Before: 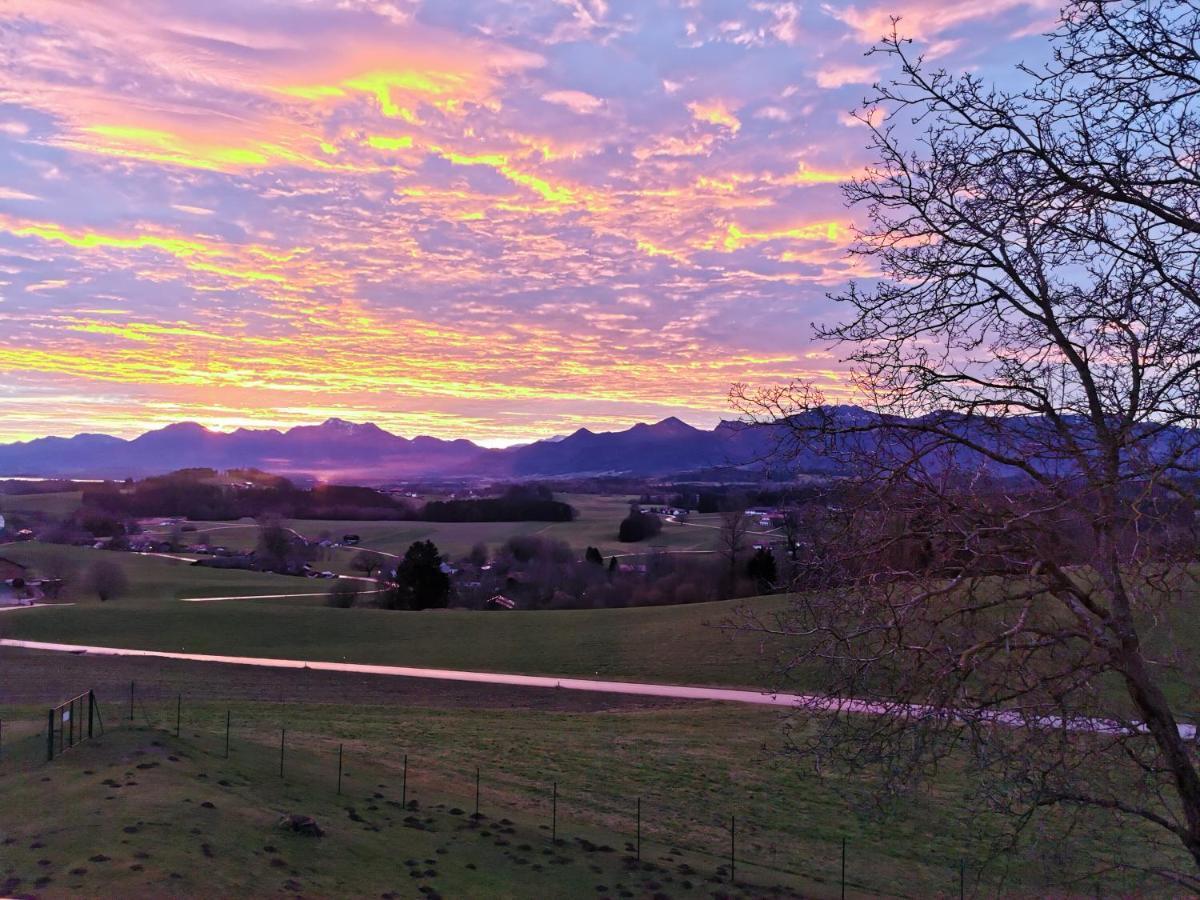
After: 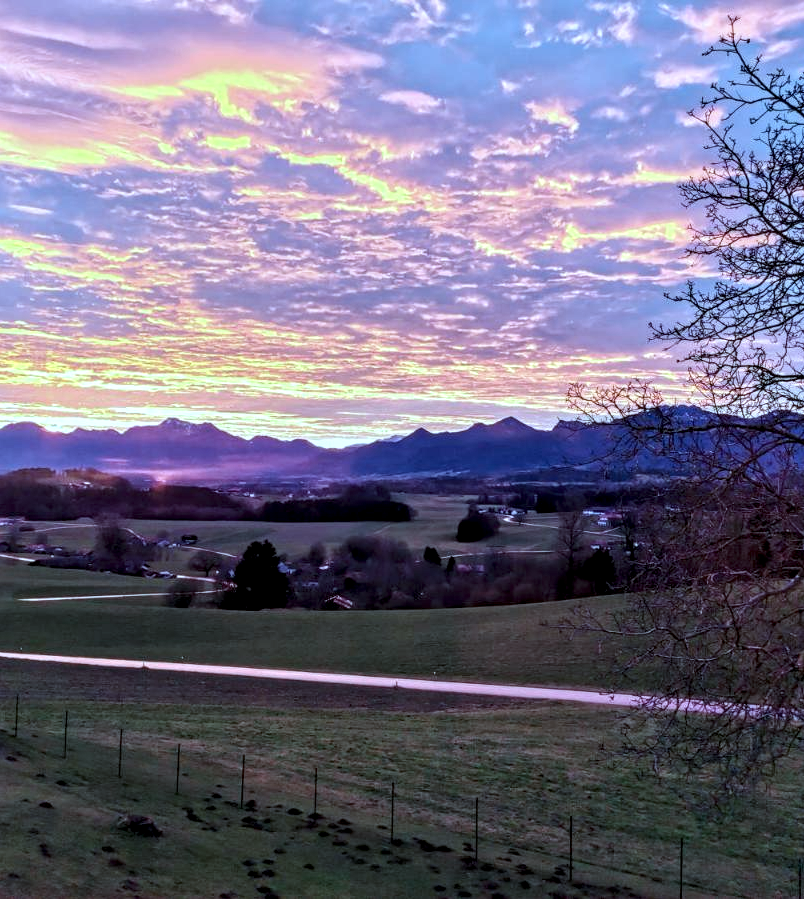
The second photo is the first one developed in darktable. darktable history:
color correction: highlights a* -10.41, highlights b* -19.82
local contrast: highlights 60%, shadows 61%, detail 160%
crop and rotate: left 13.508%, right 19.483%
